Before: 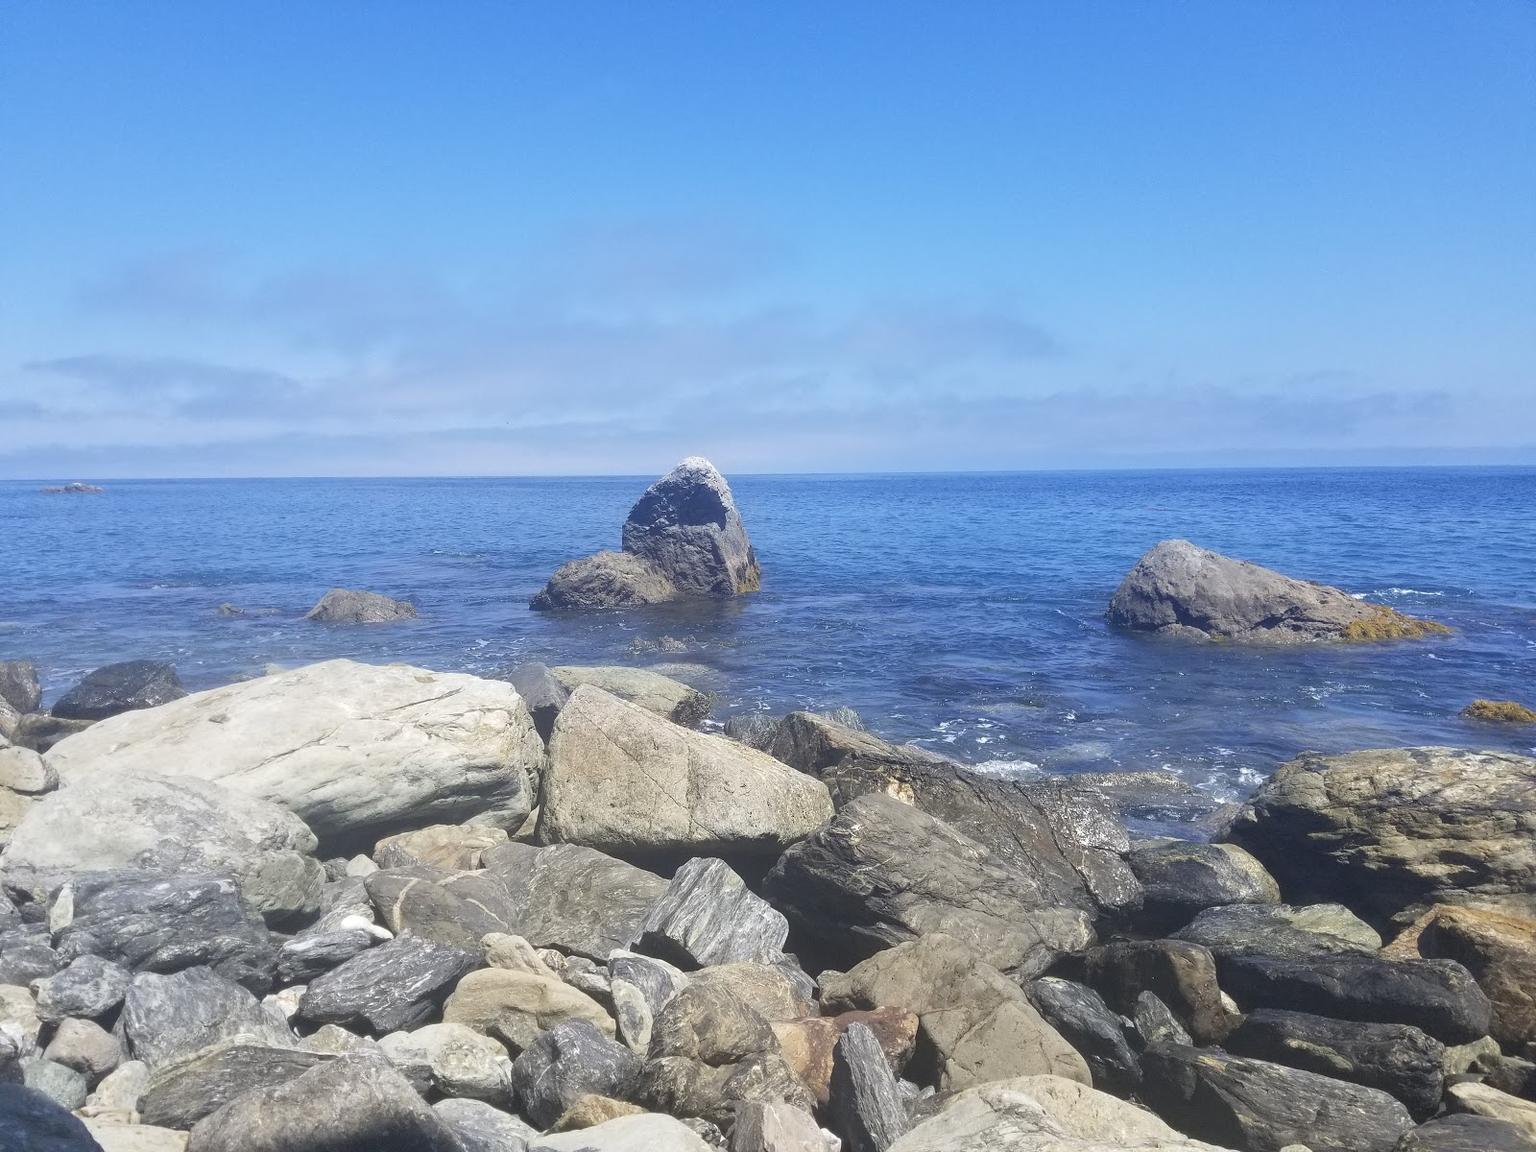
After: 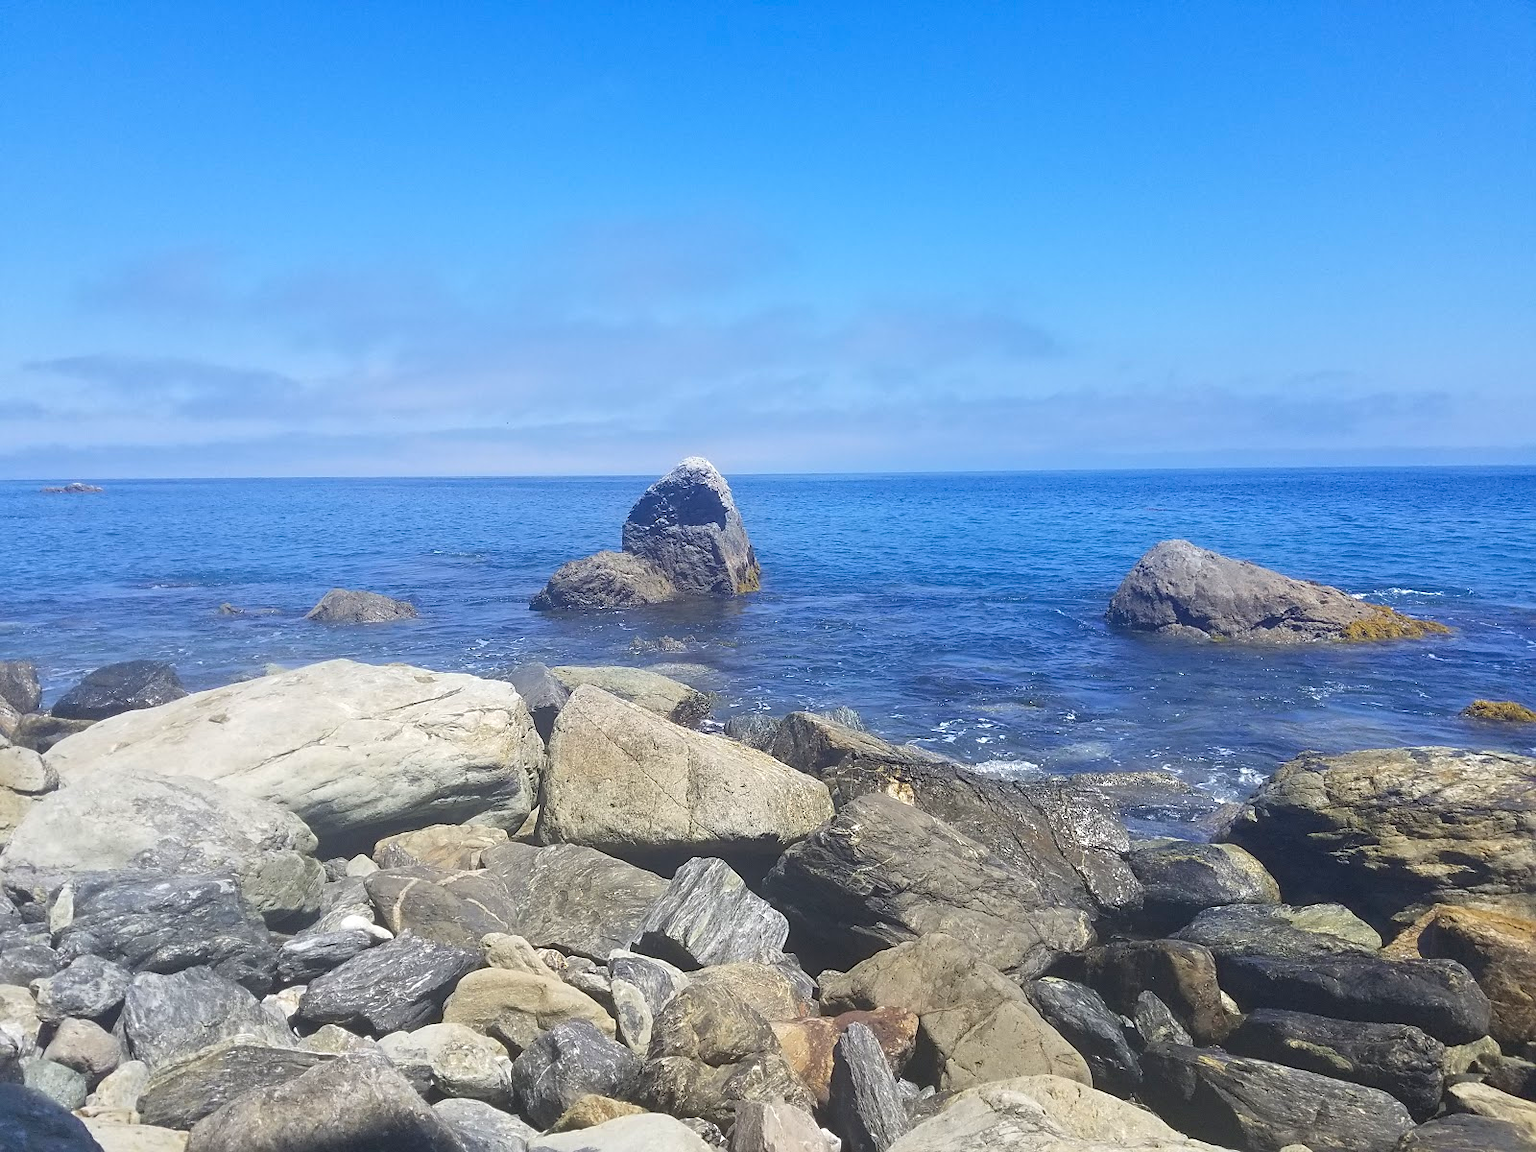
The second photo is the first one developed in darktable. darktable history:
color balance rgb: perceptual saturation grading › global saturation 20%, global vibrance 20%
sharpen: radius 1.864, amount 0.398, threshold 1.271
